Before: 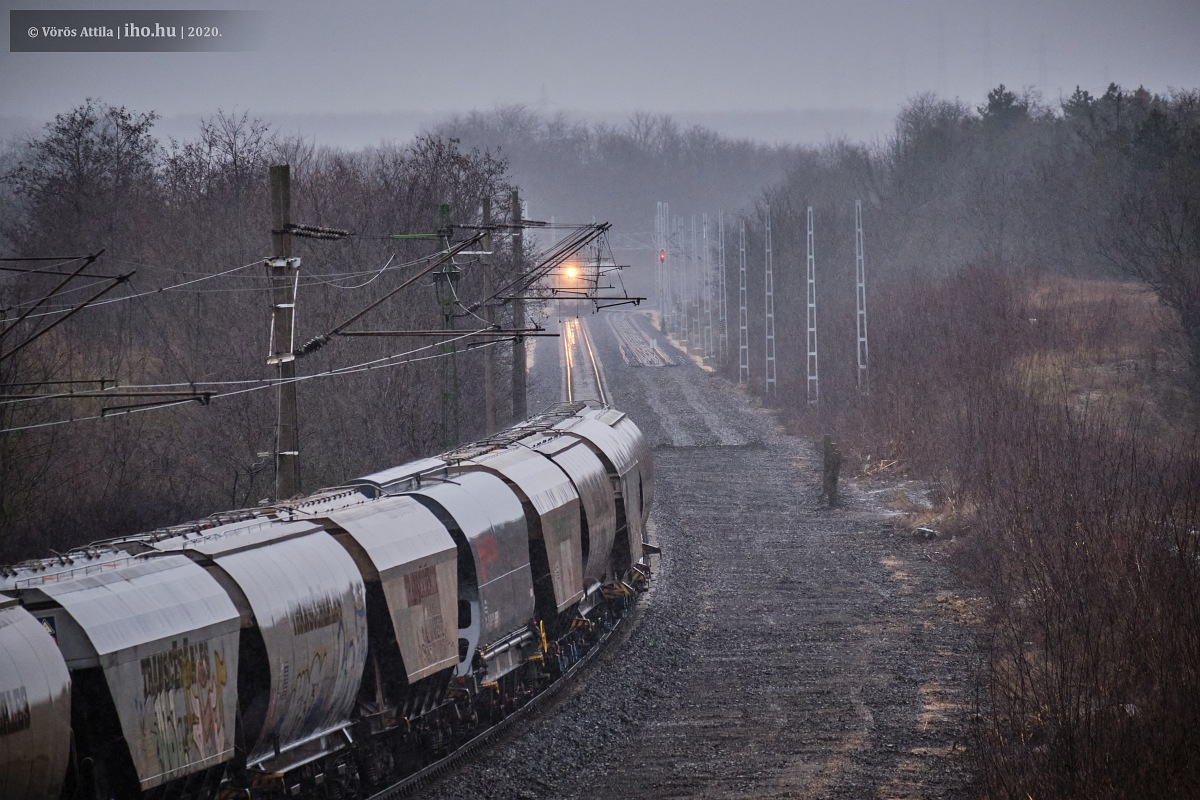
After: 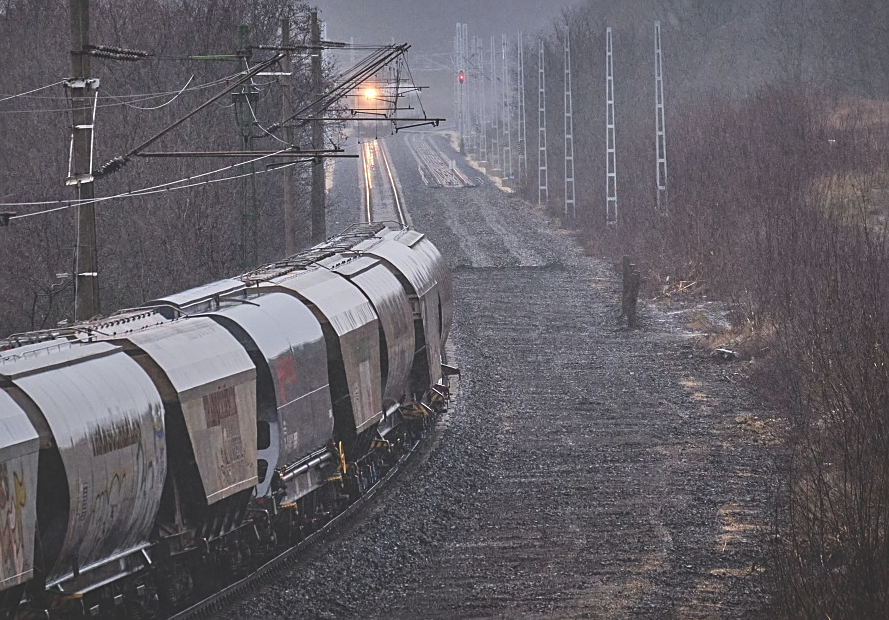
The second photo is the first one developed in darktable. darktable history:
local contrast: highlights 100%, shadows 97%, detail 119%, midtone range 0.2
crop: left 16.828%, top 22.469%, right 9.039%
exposure: black level correction -0.027, compensate highlight preservation false
sharpen: on, module defaults
